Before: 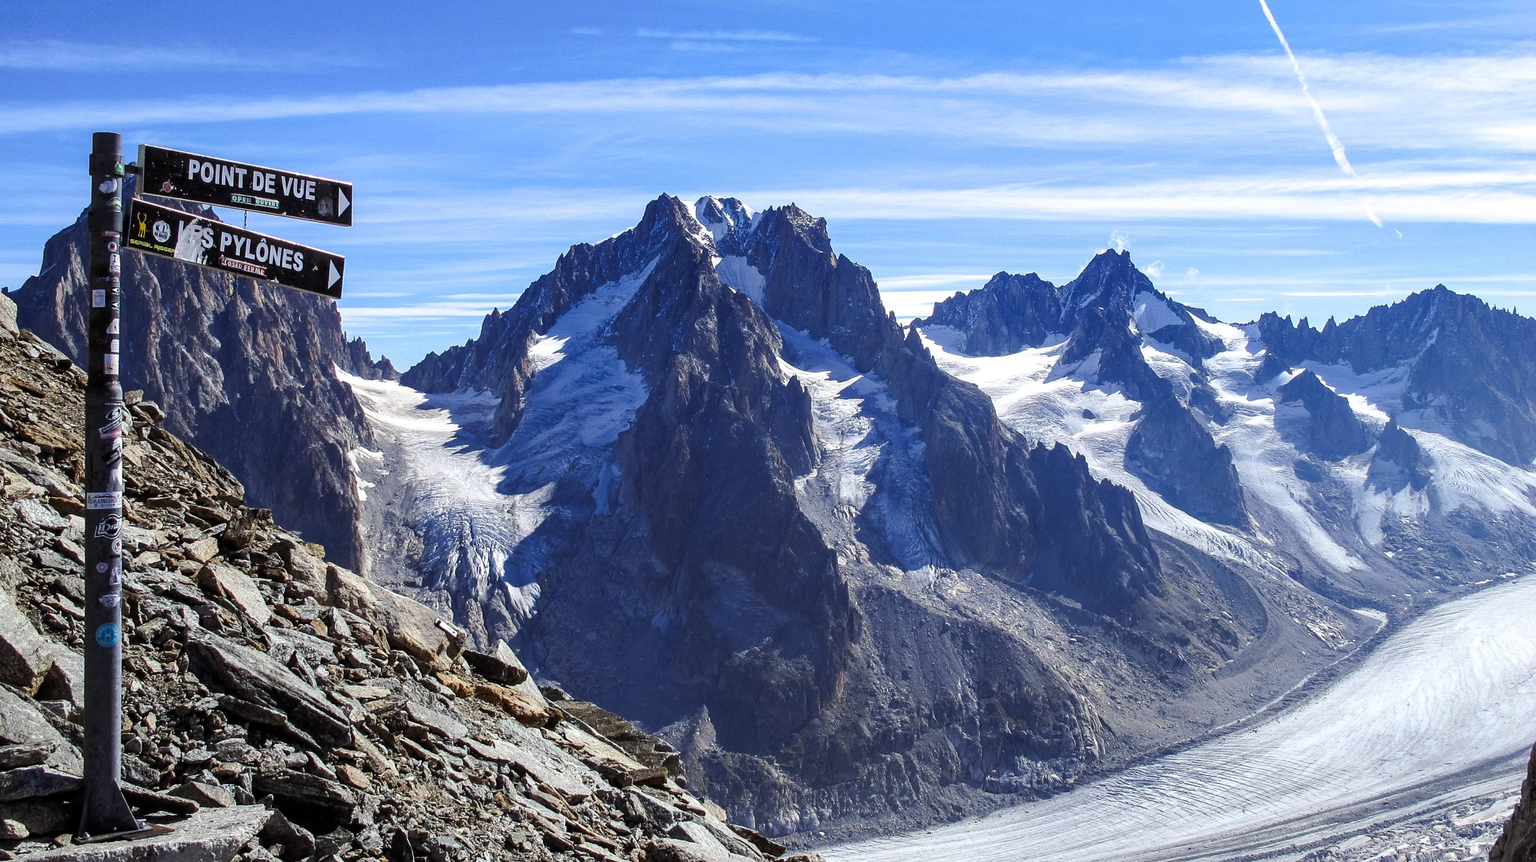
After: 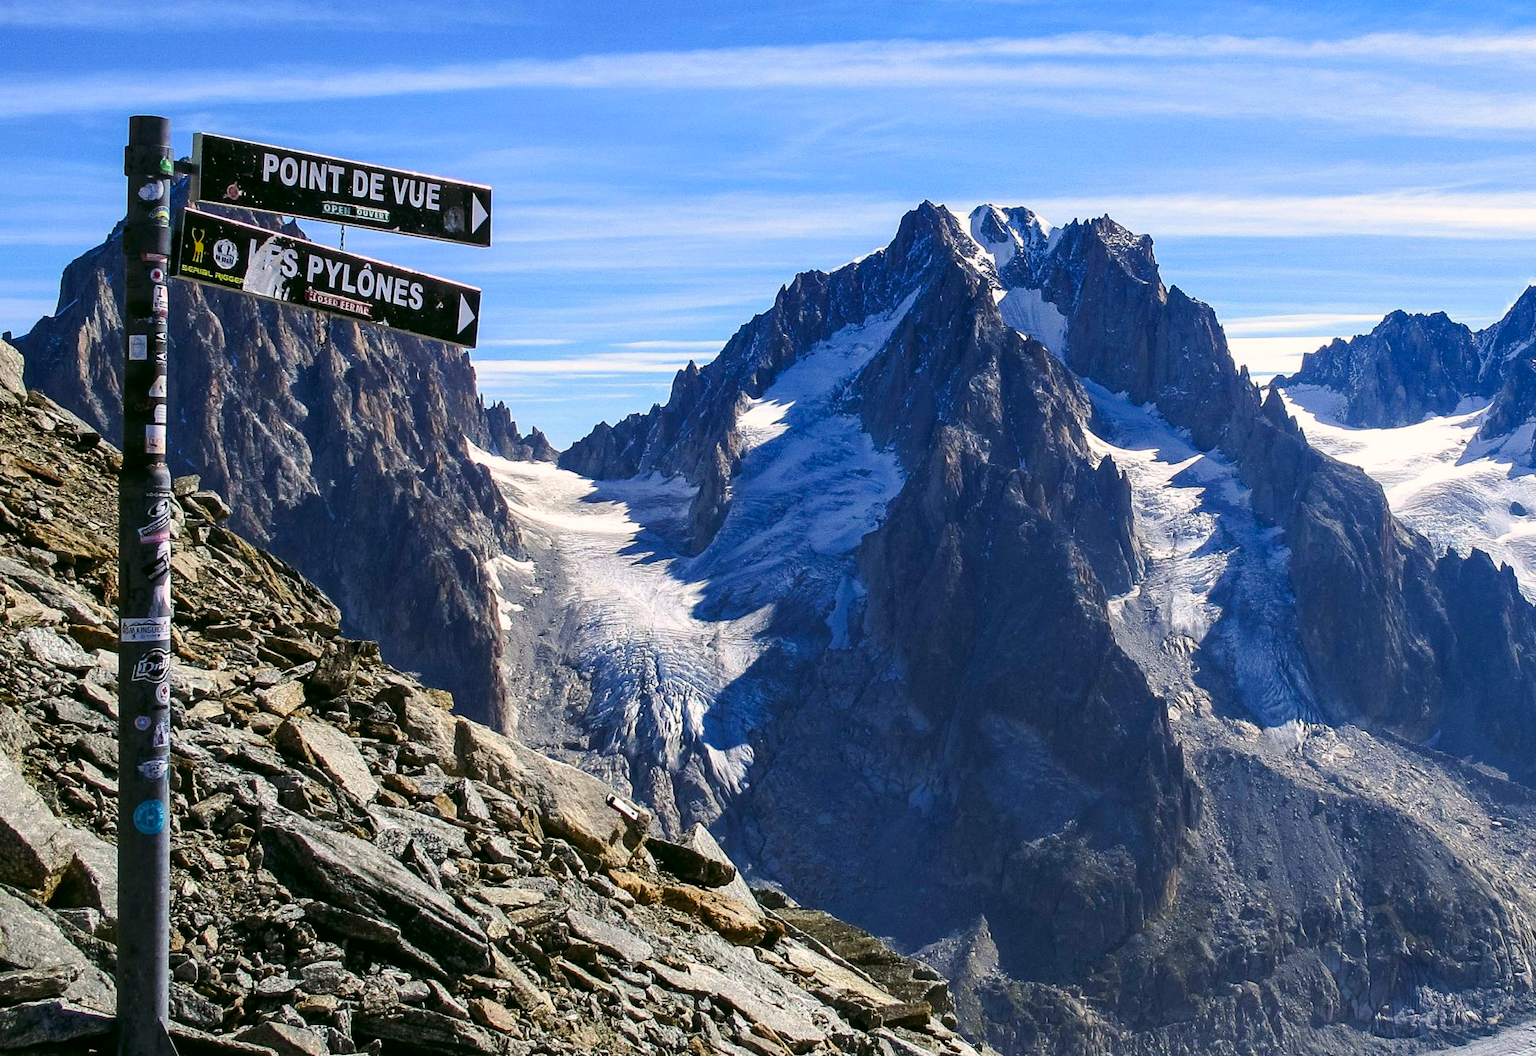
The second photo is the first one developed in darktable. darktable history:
color balance rgb: perceptual saturation grading › global saturation 25%, global vibrance 10%
crop: top 5.803%, right 27.864%, bottom 5.804%
color correction: highlights a* 4.02, highlights b* 4.98, shadows a* -7.55, shadows b* 4.98
